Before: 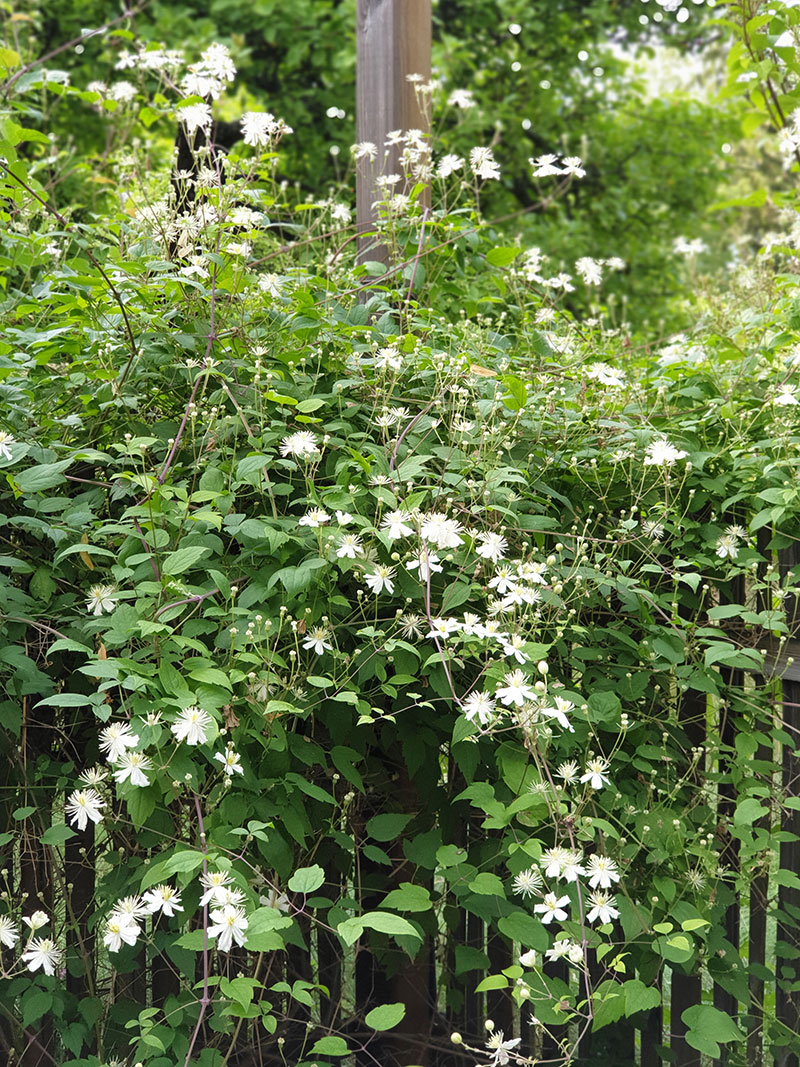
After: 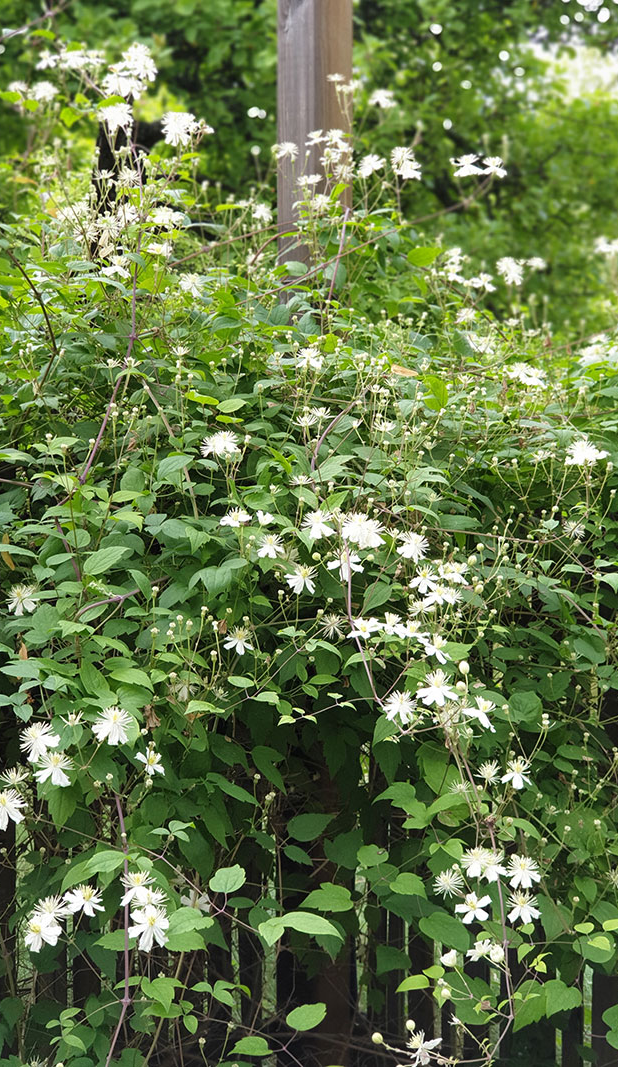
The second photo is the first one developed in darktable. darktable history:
crop: left 9.9%, right 12.744%
